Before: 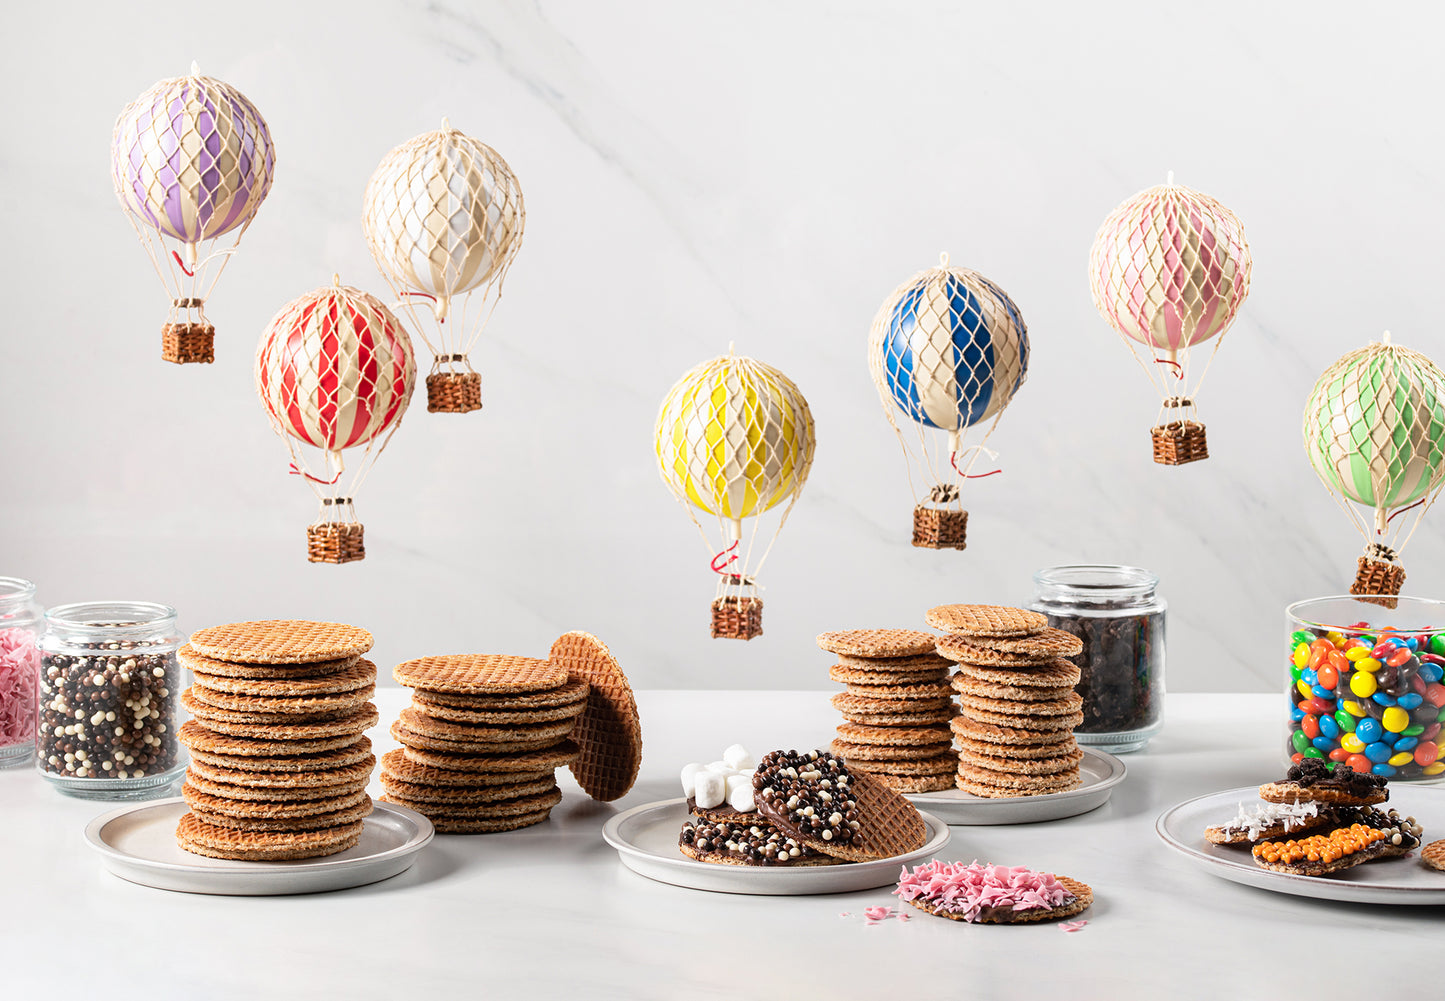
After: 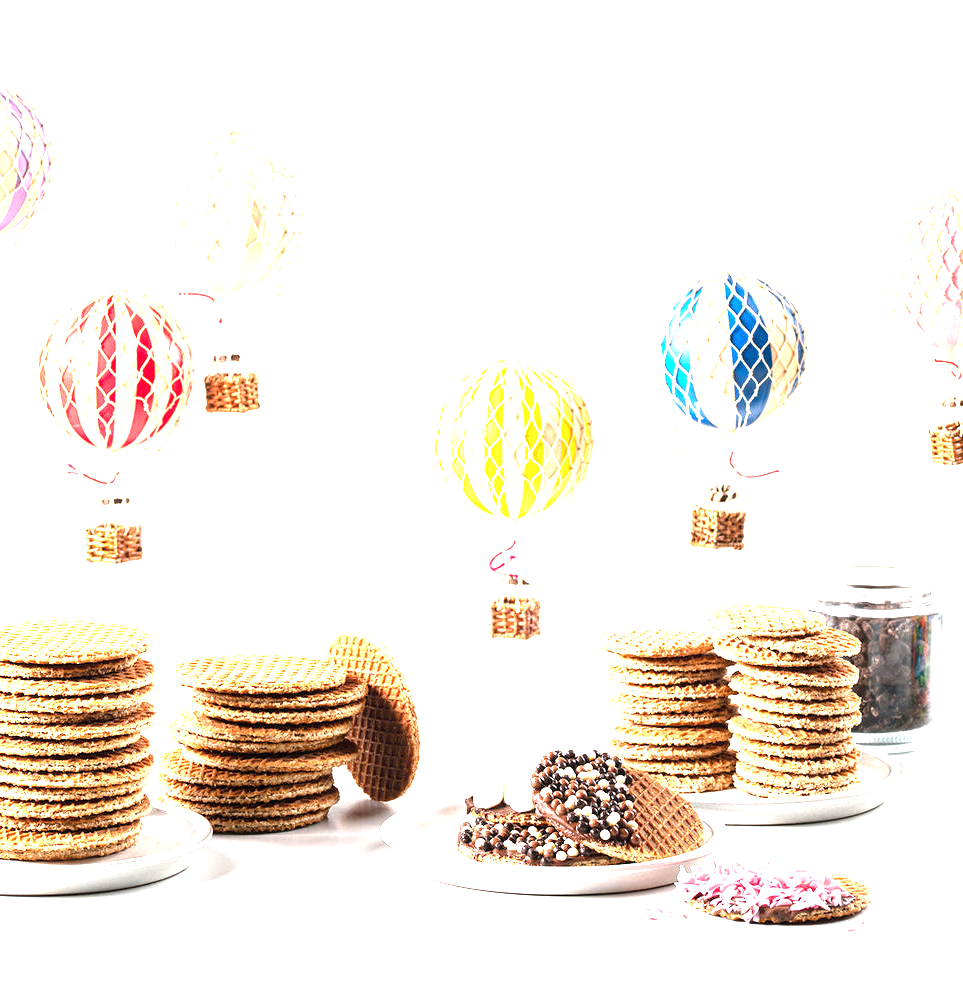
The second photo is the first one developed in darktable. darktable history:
exposure: exposure 2.003 EV, compensate highlight preservation false
crop: left 15.419%, right 17.914%
